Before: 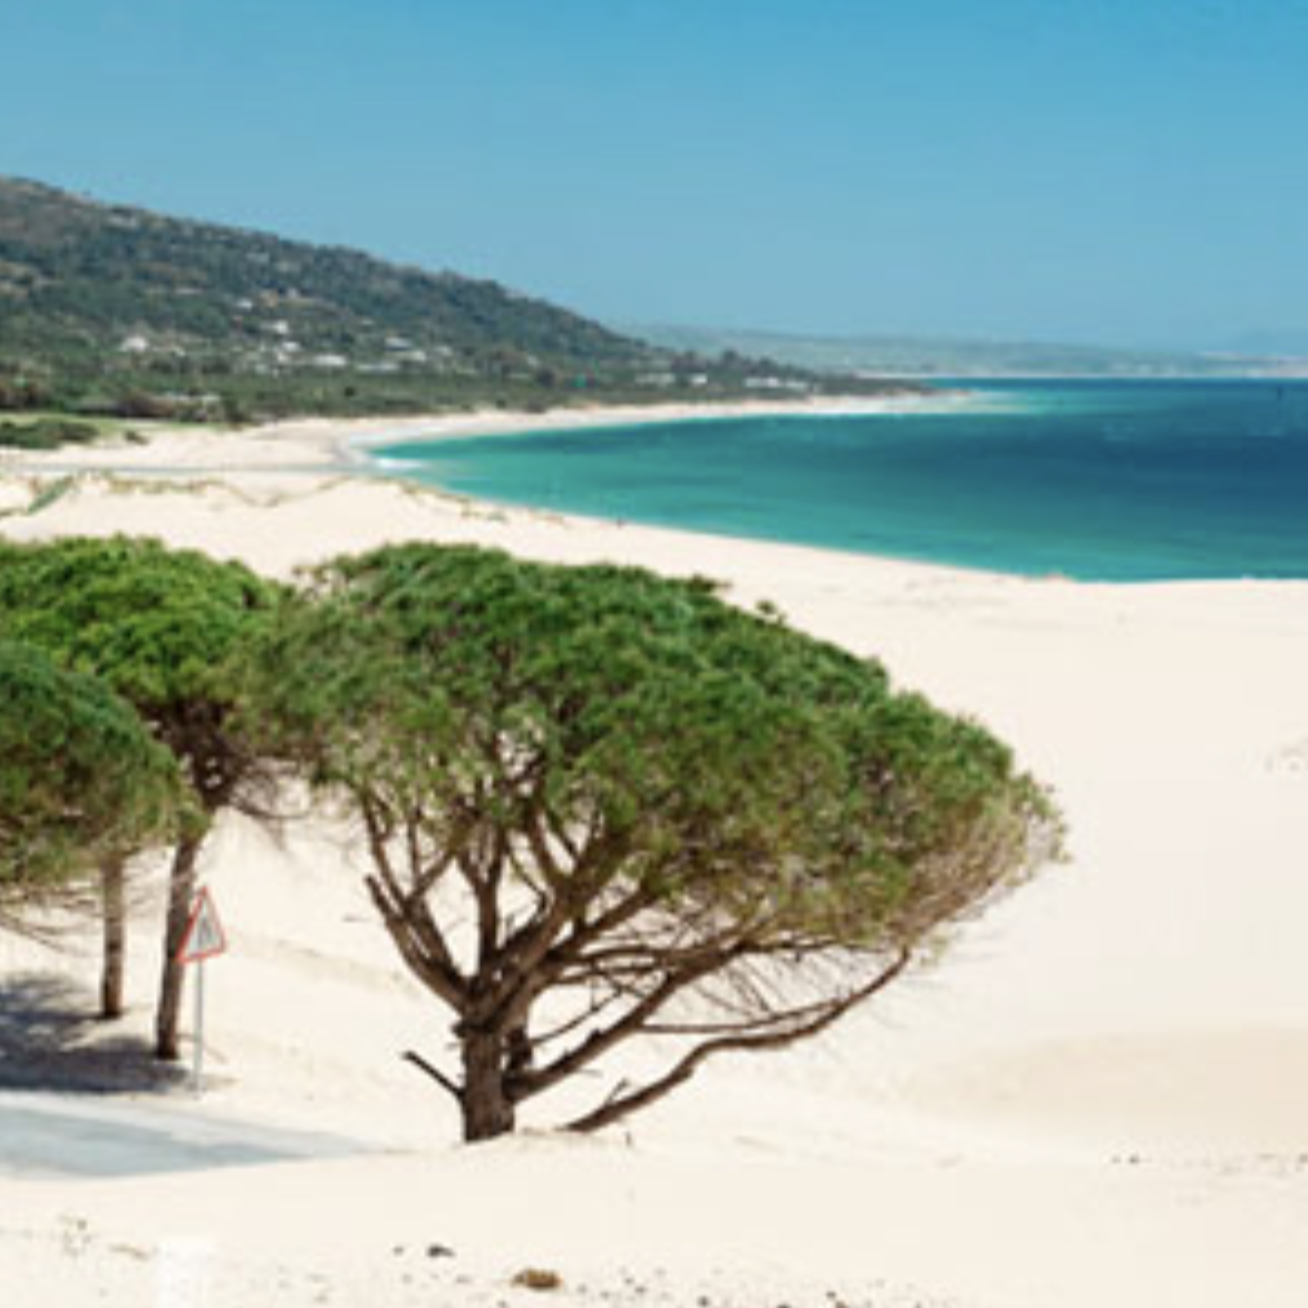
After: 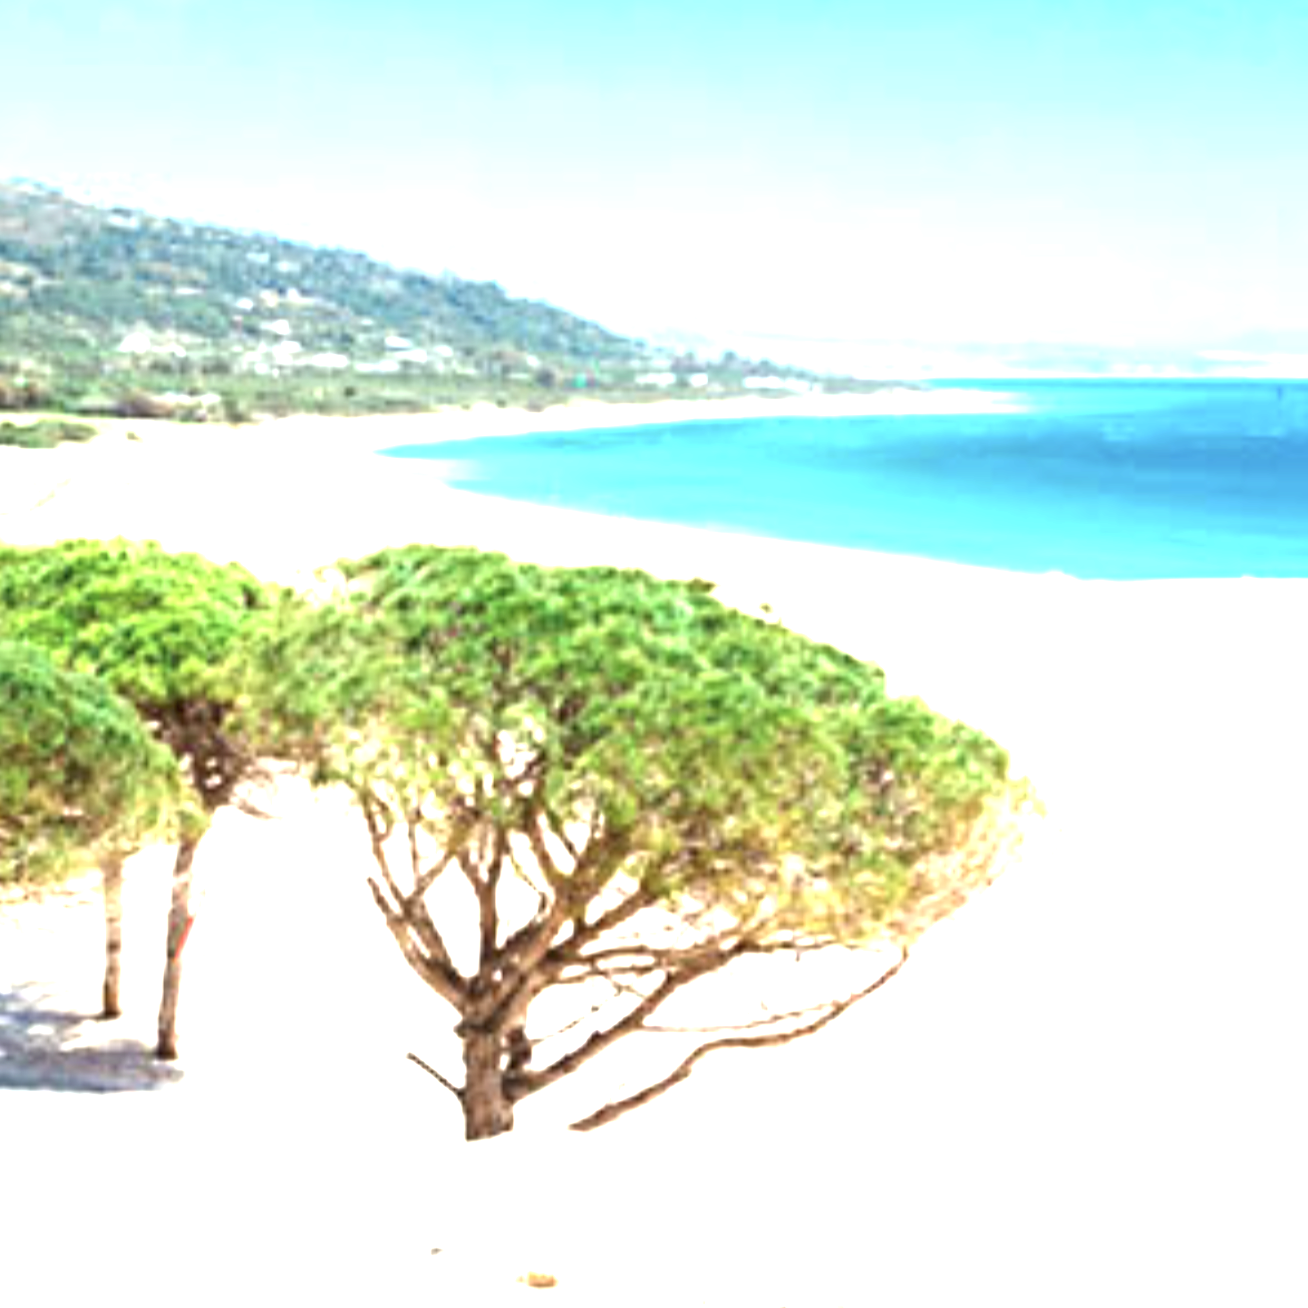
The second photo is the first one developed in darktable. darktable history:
exposure: black level correction 0, exposure 2.307 EV, compensate highlight preservation false
